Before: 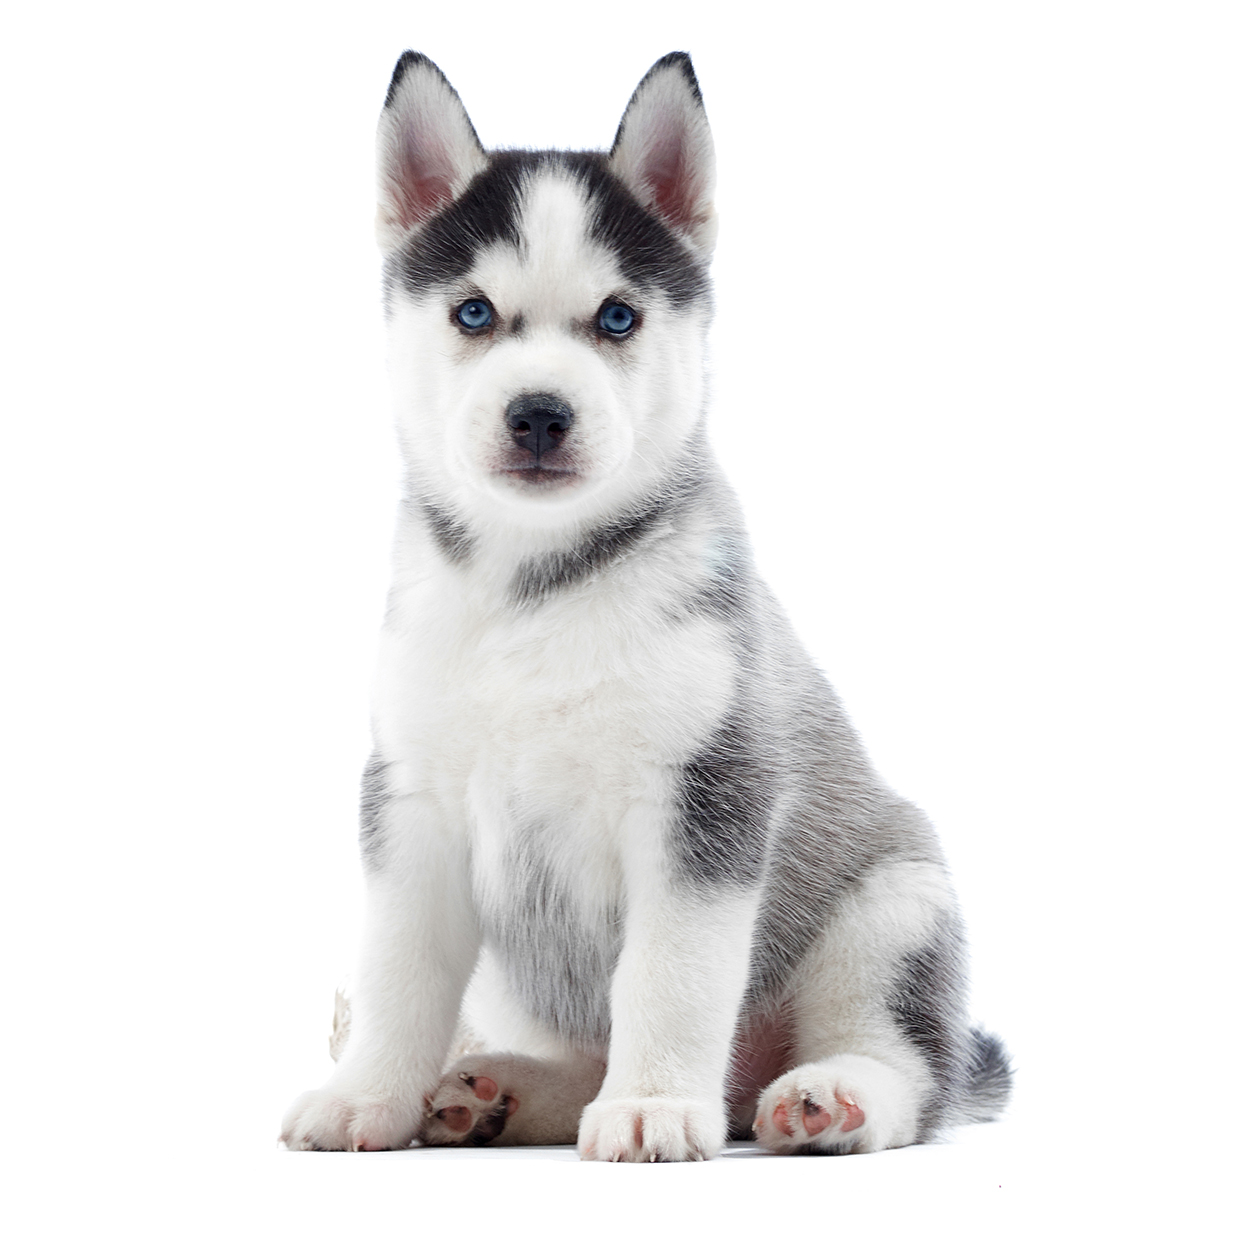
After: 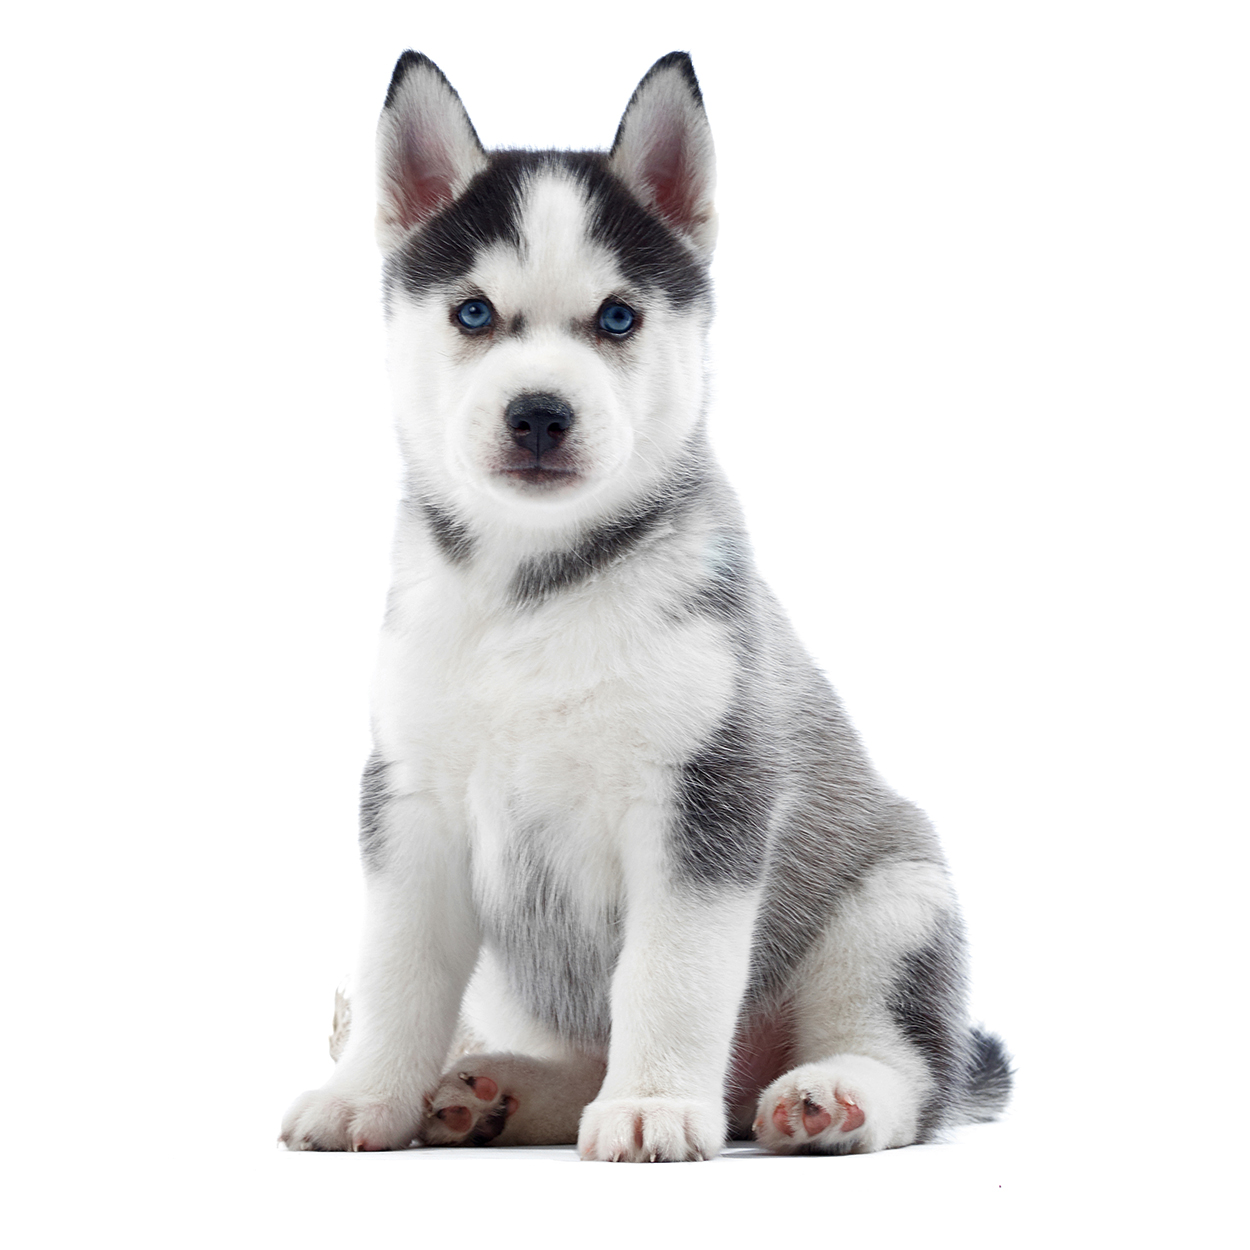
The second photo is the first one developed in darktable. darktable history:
shadows and highlights: shadows 32, highlights -32.91, soften with gaussian
